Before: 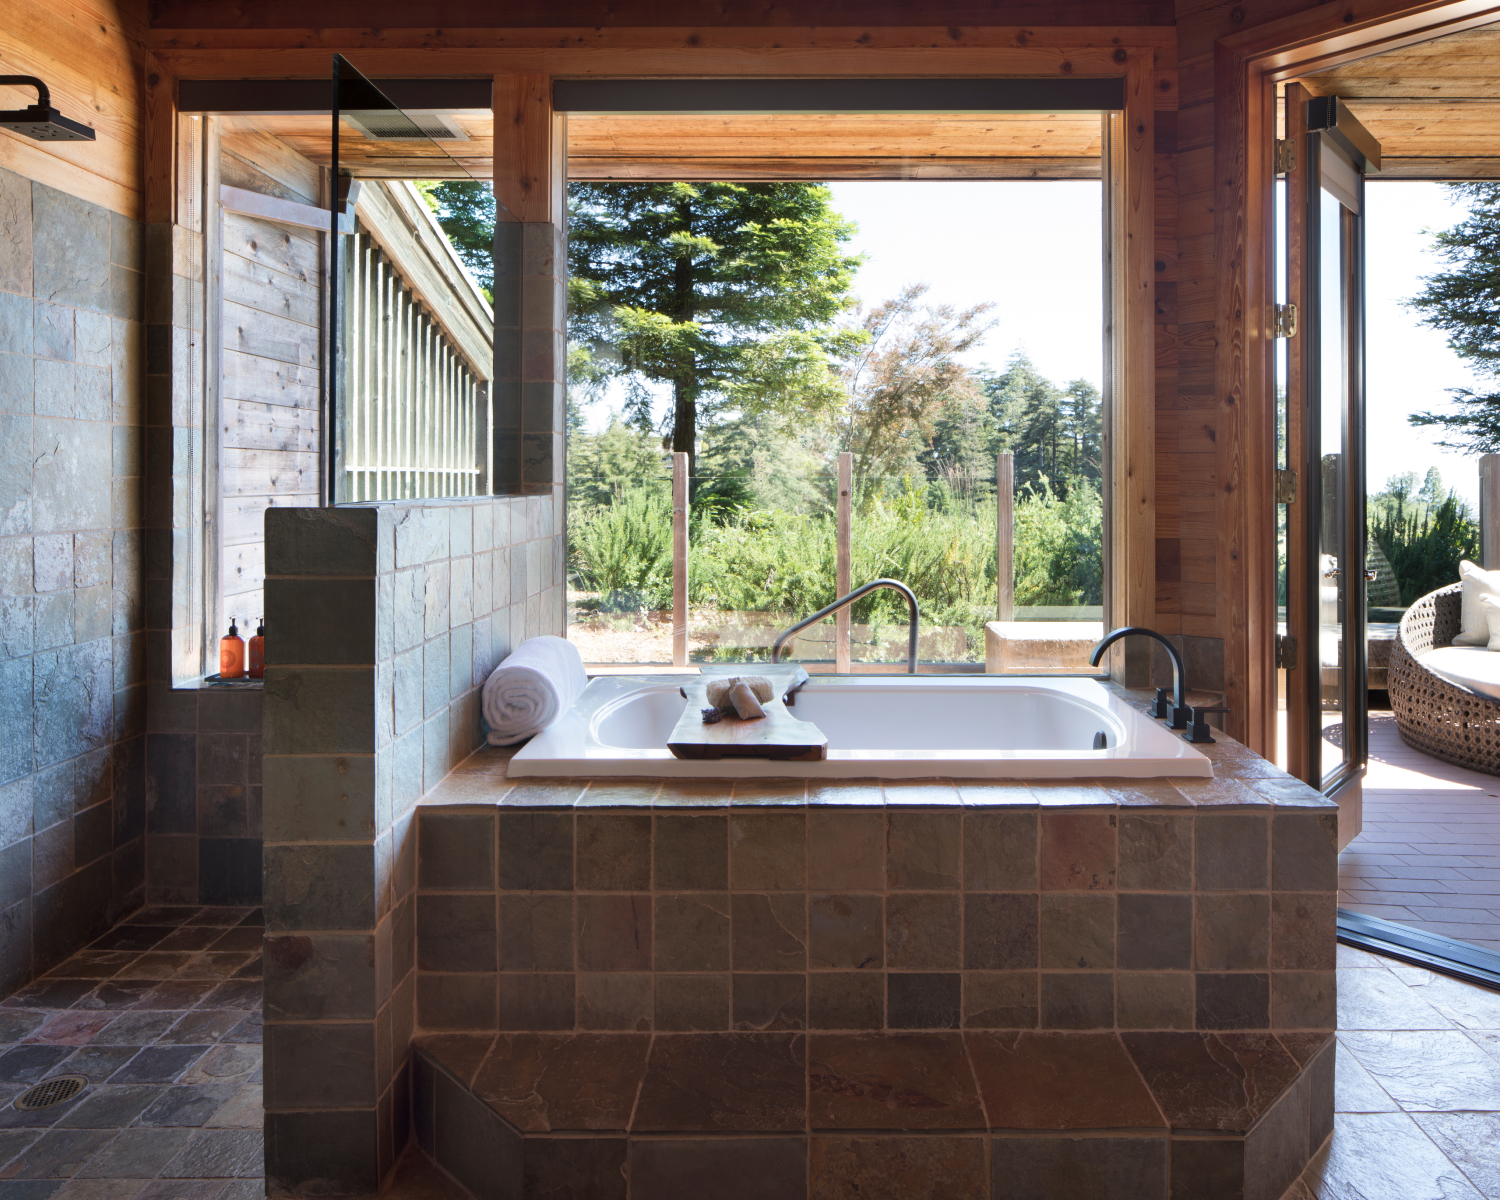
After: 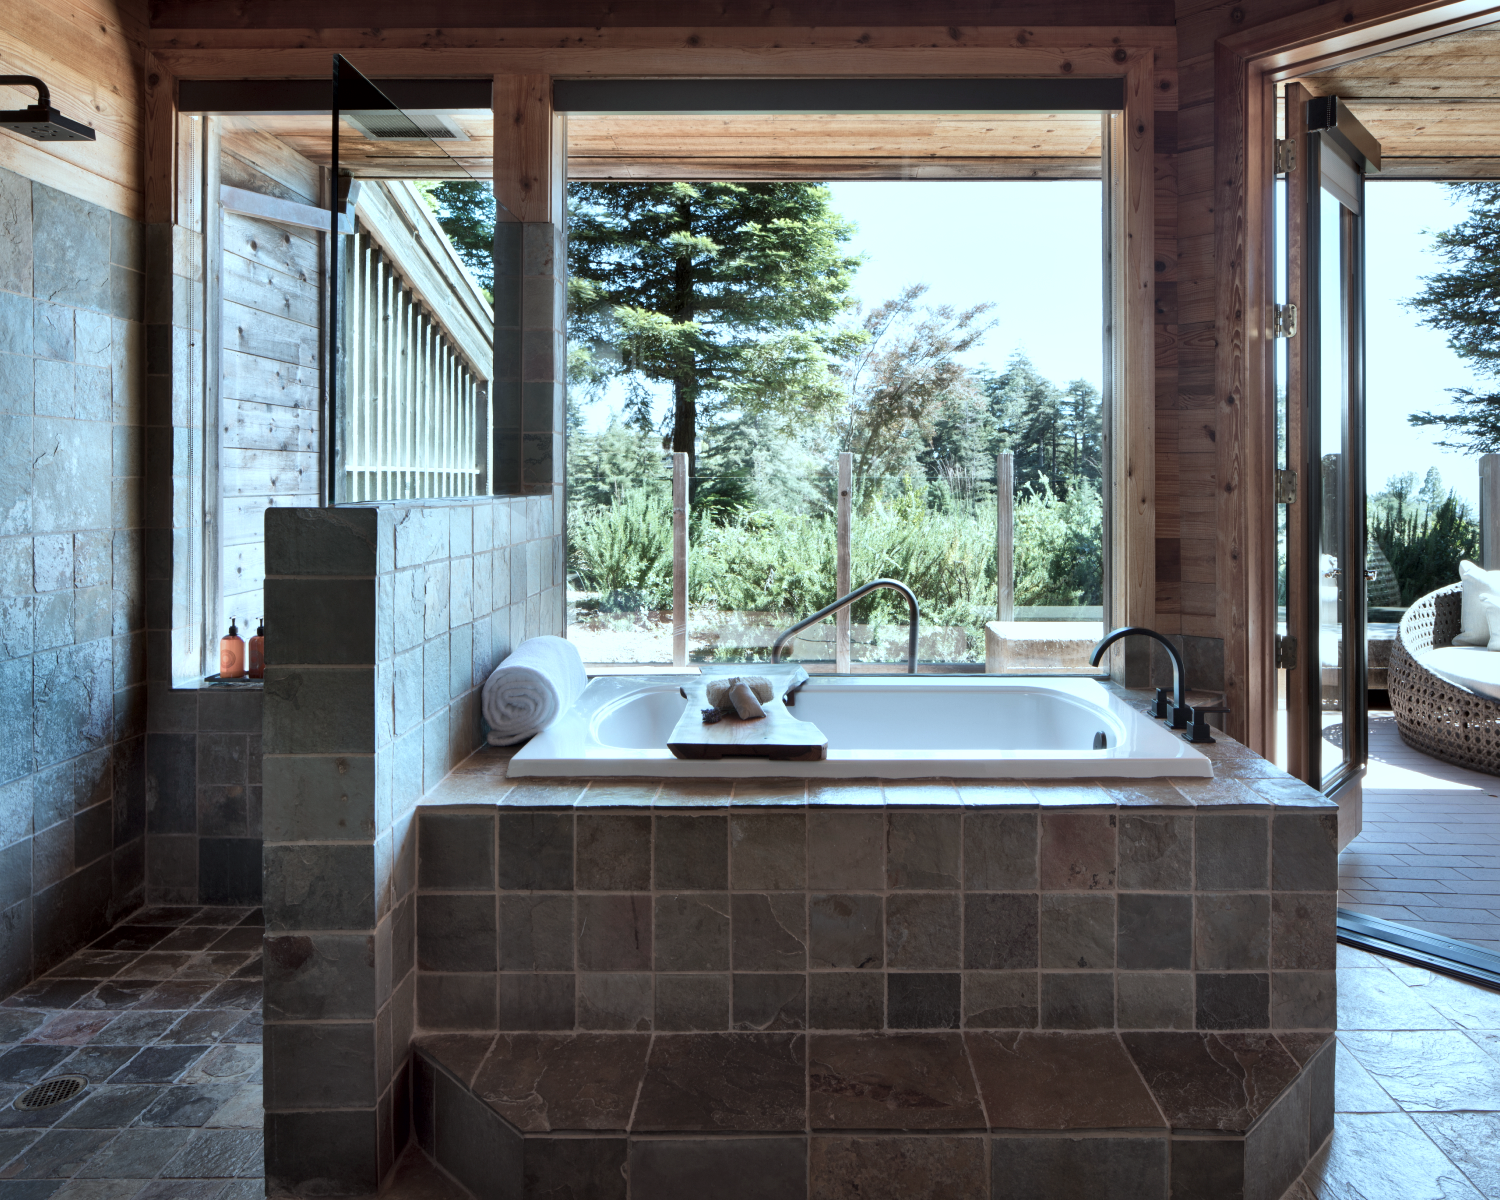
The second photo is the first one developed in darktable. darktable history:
local contrast: mode bilateral grid, contrast 50, coarseness 51, detail 150%, midtone range 0.2
color correction: highlights a* -13.28, highlights b* -17.68, saturation 0.713
